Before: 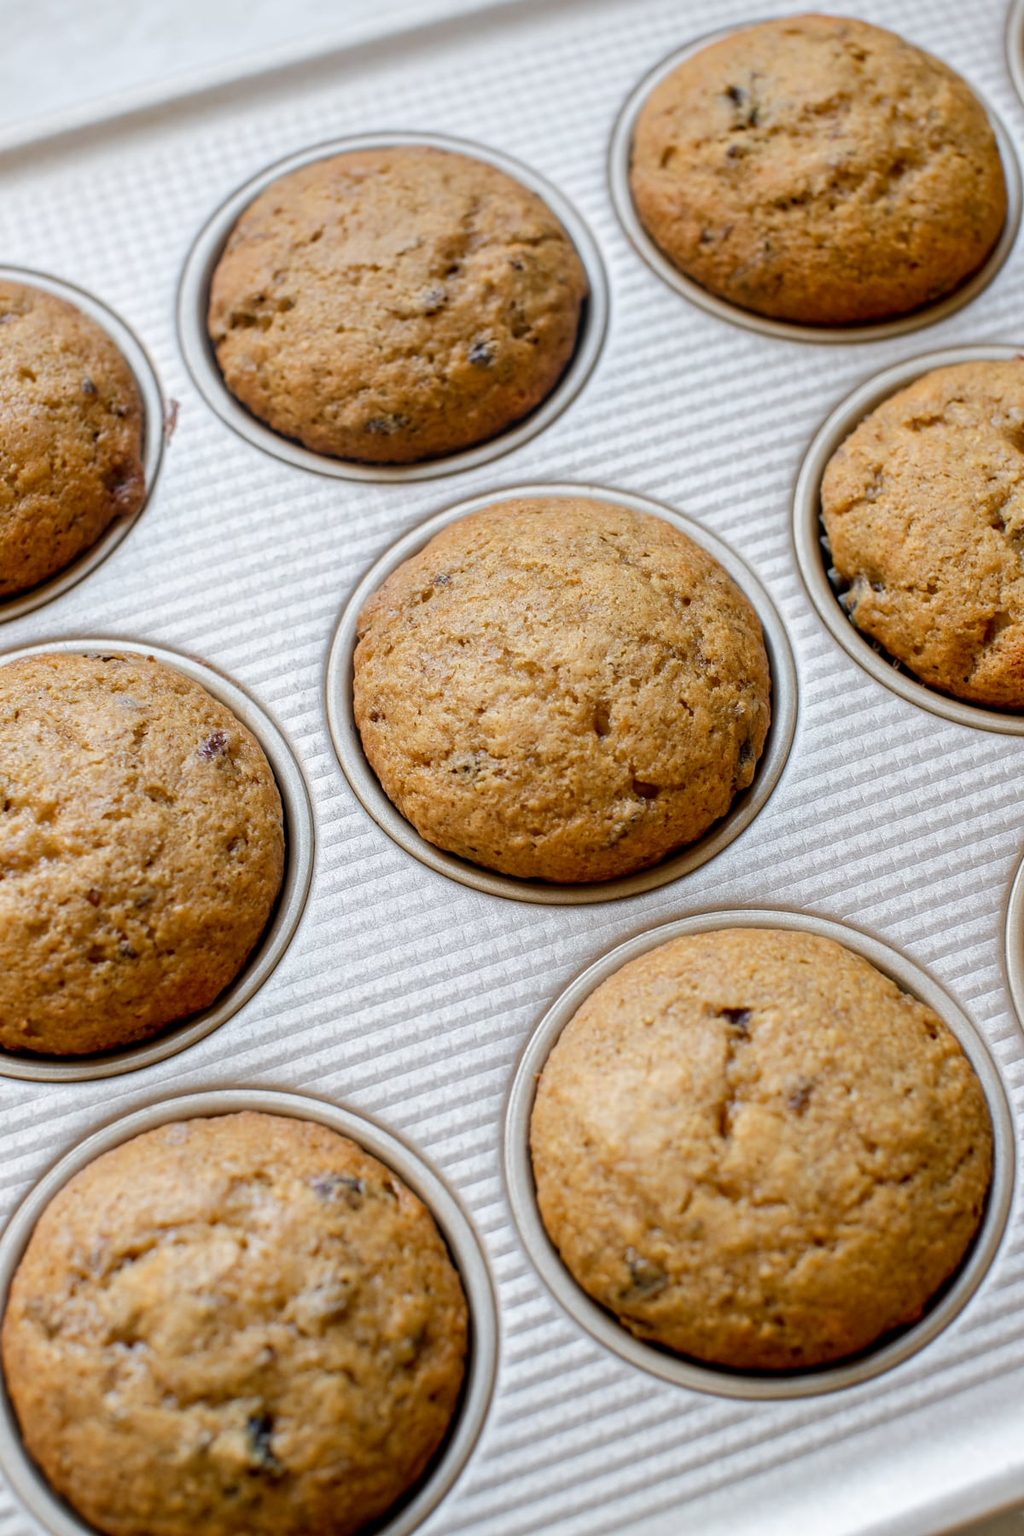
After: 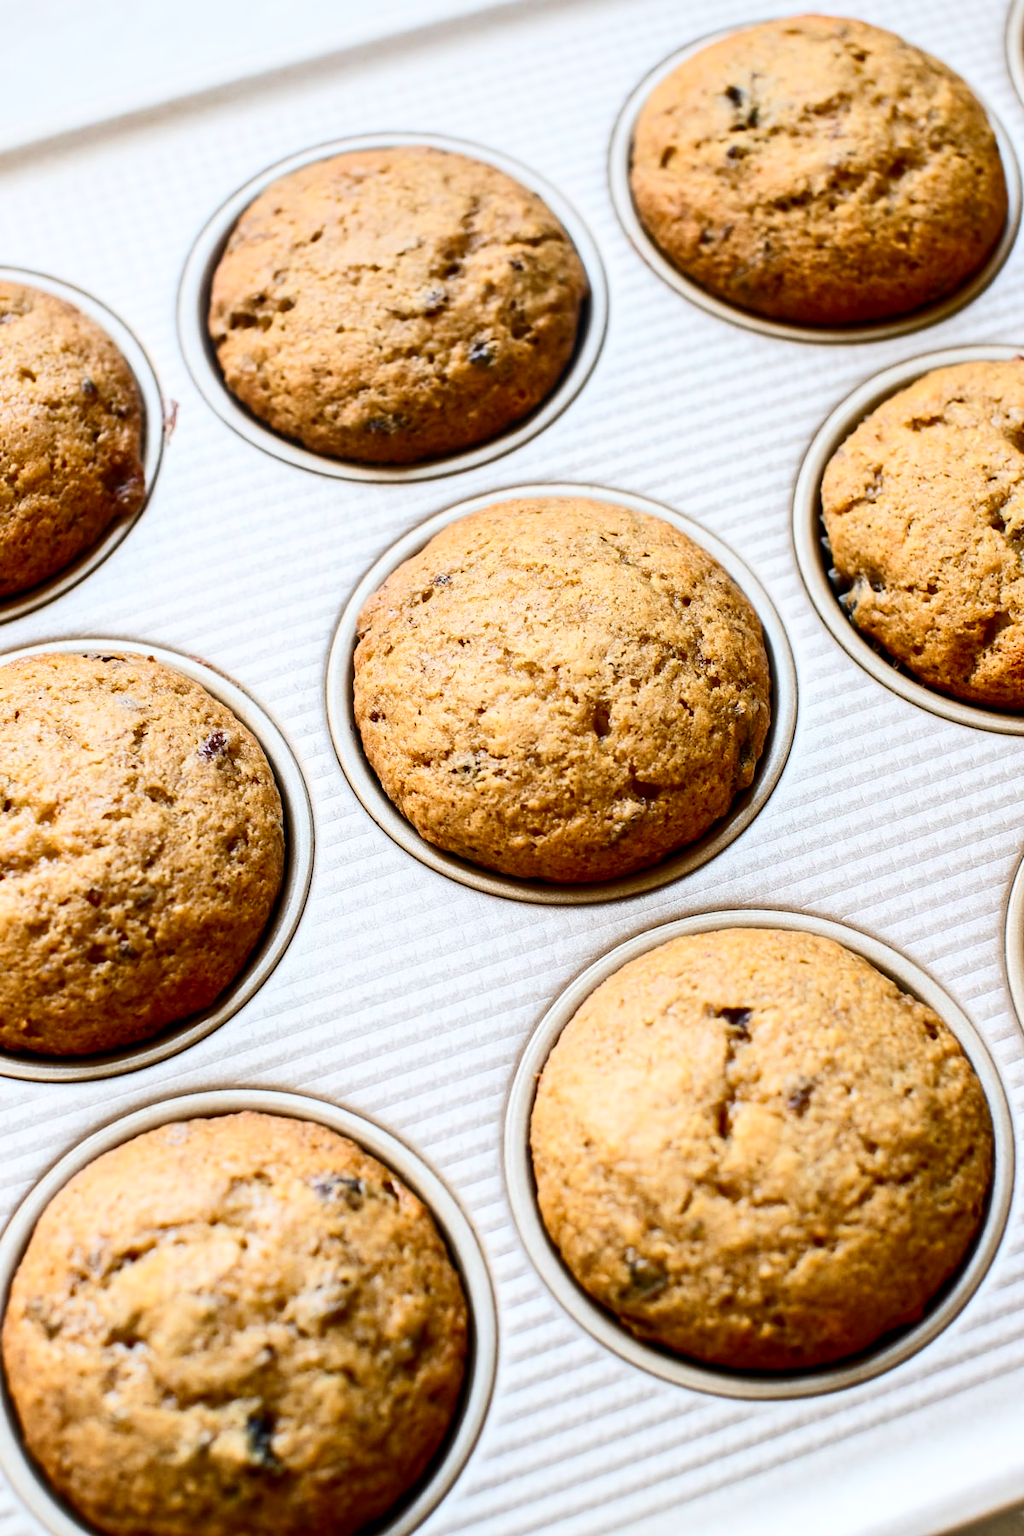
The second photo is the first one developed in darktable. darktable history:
color zones: curves: ch1 [(0.25, 0.5) (0.747, 0.71)]
contrast brightness saturation: contrast 0.402, brightness 0.107, saturation 0.215
